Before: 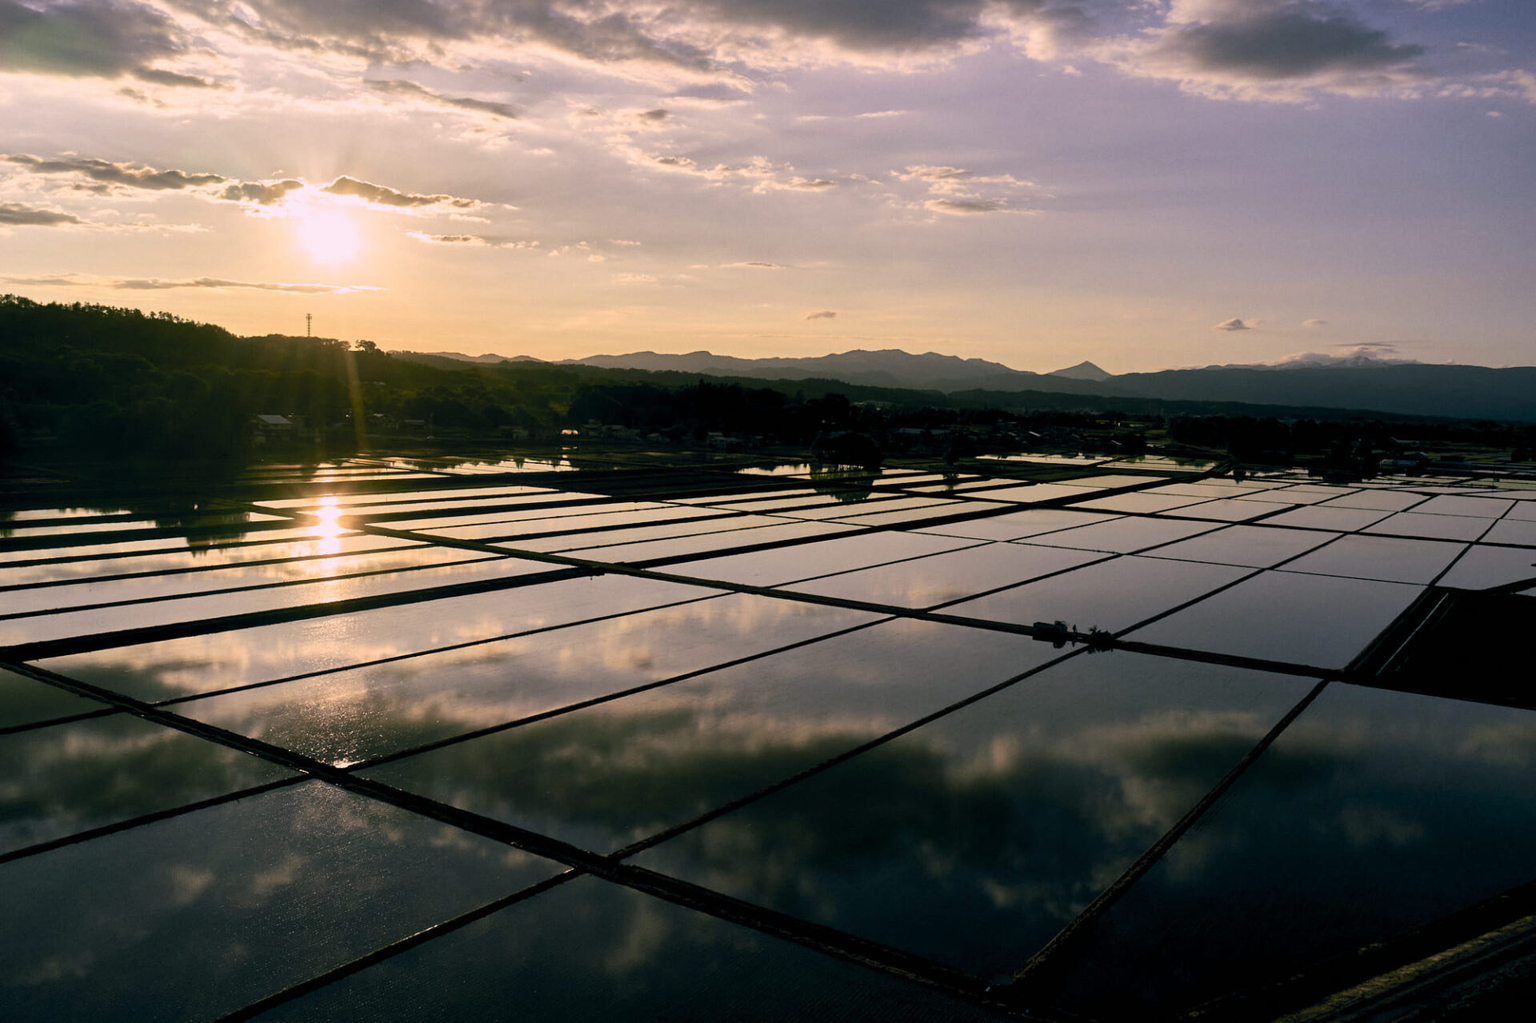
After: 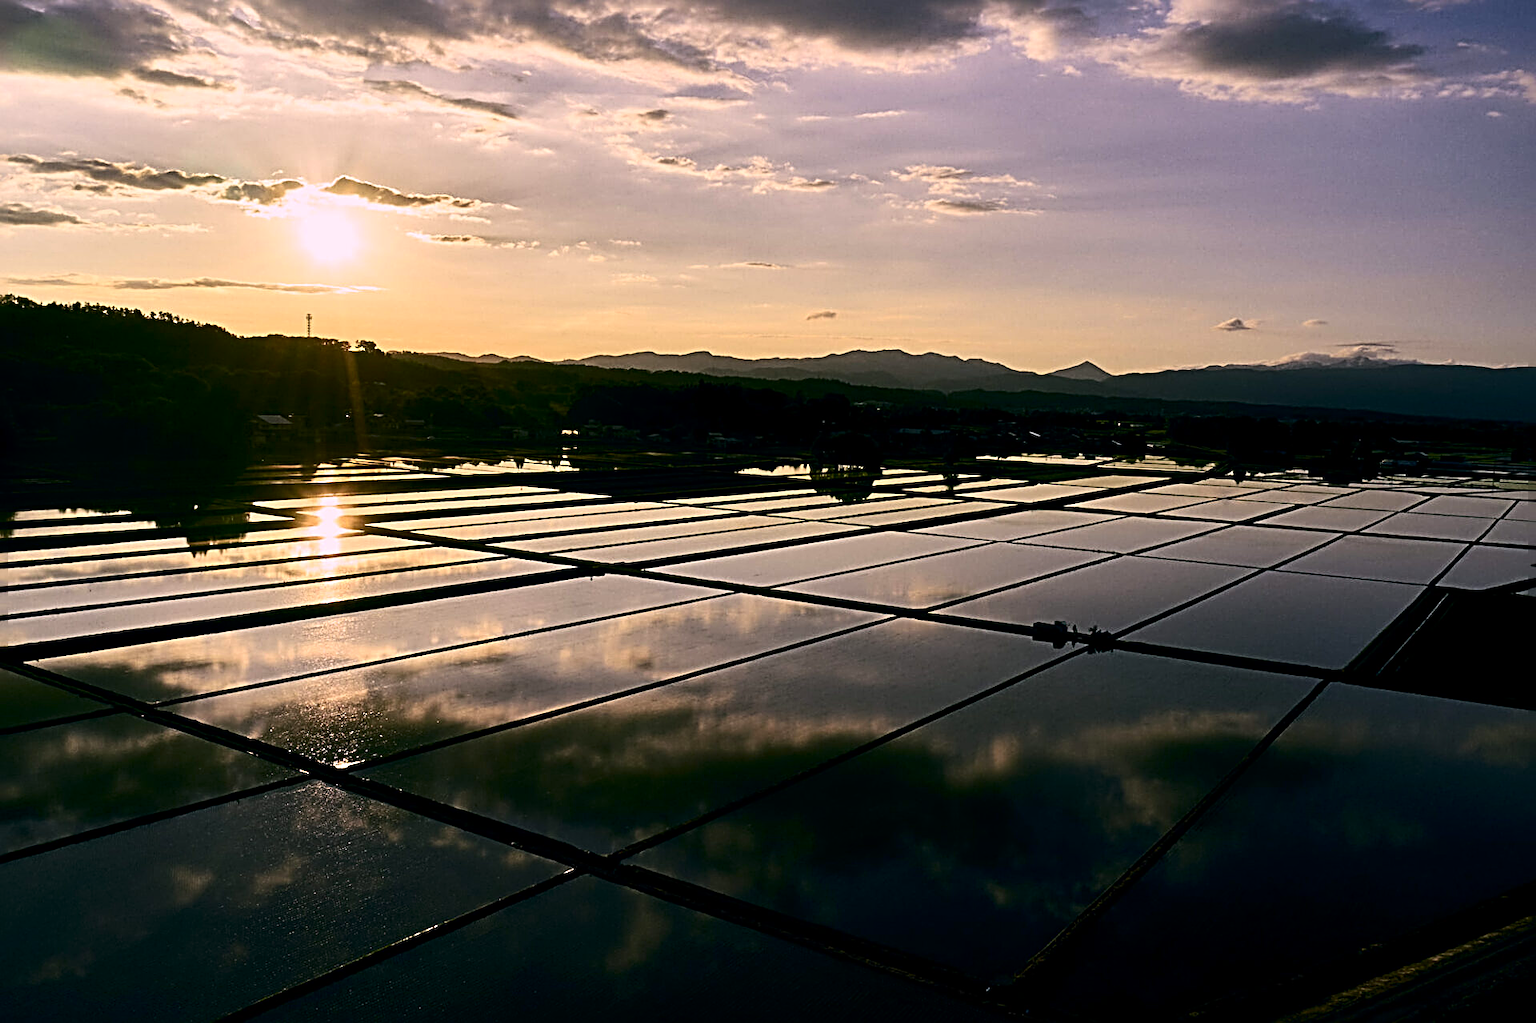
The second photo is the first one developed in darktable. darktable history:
contrast brightness saturation: contrast 0.19, brightness -0.11, saturation 0.21
sharpen: radius 3.69, amount 0.928
